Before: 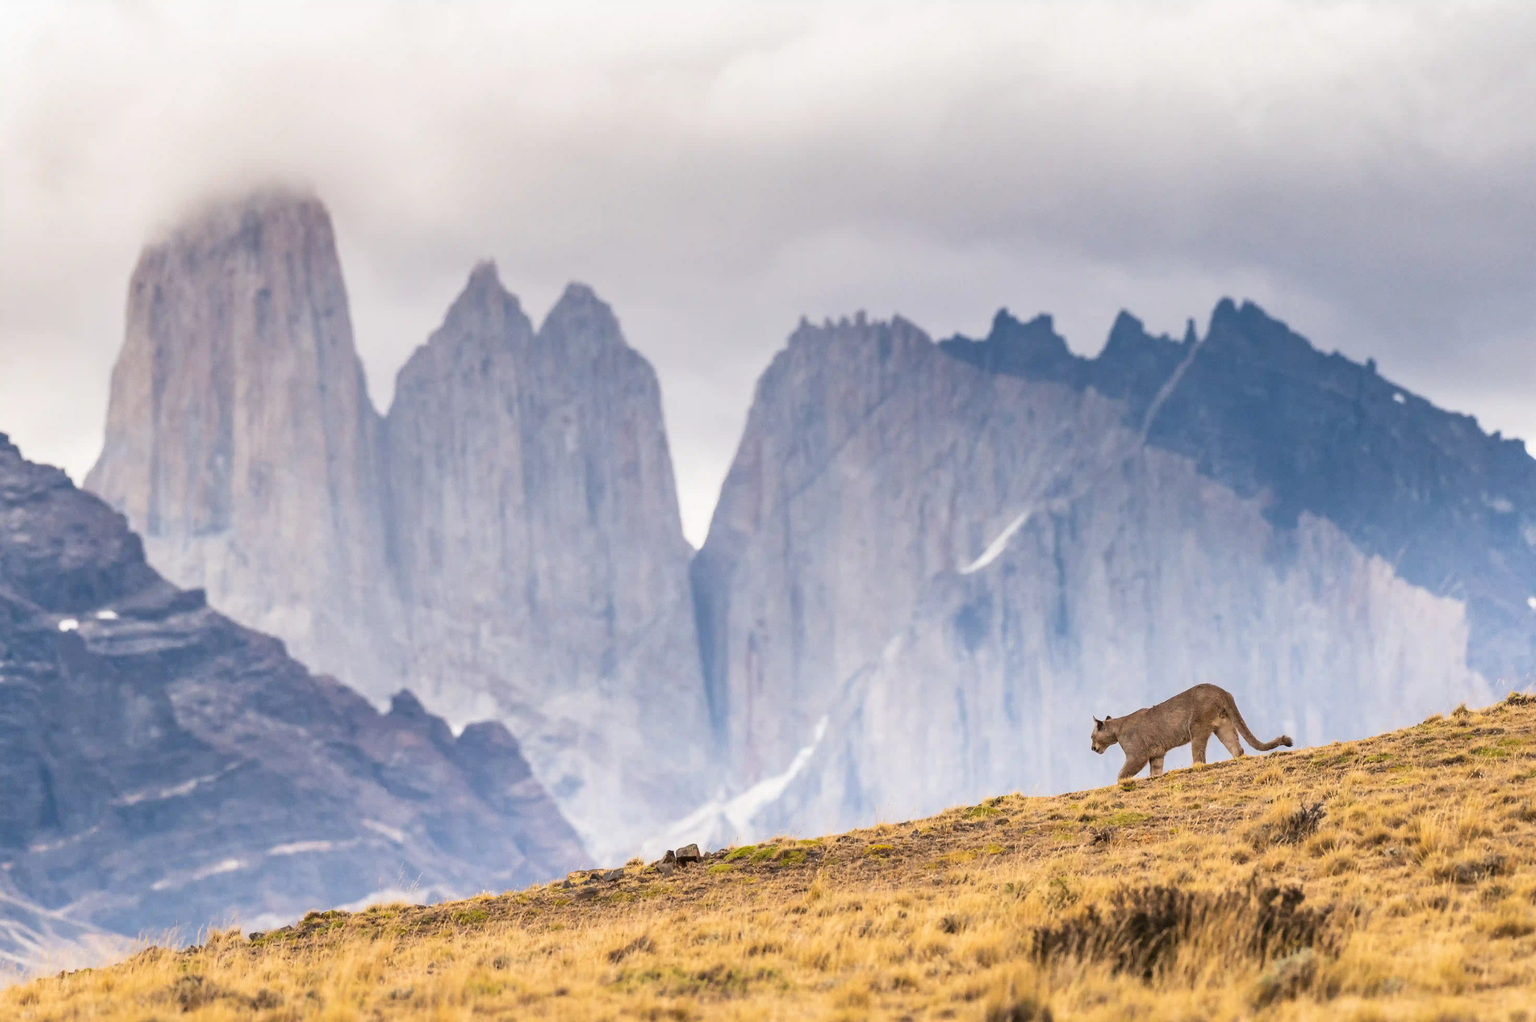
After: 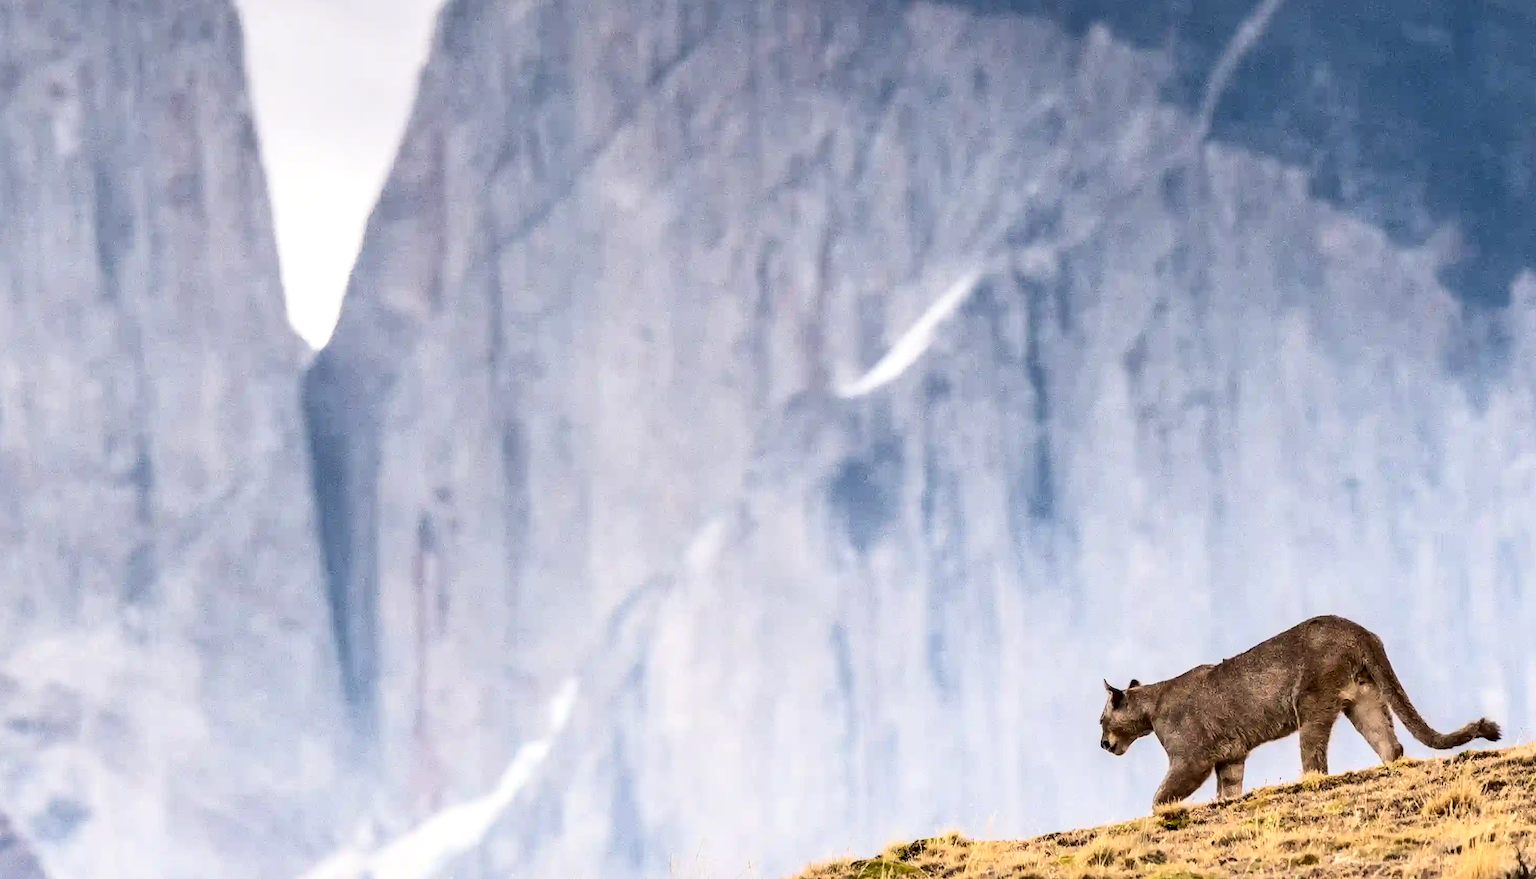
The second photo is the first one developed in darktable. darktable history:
local contrast: highlights 25%, shadows 75%, midtone range 0.75
crop: left 35.03%, top 36.625%, right 14.663%, bottom 20.057%
shadows and highlights: shadows 37.27, highlights -28.18, soften with gaussian
contrast brightness saturation: contrast 0.28
